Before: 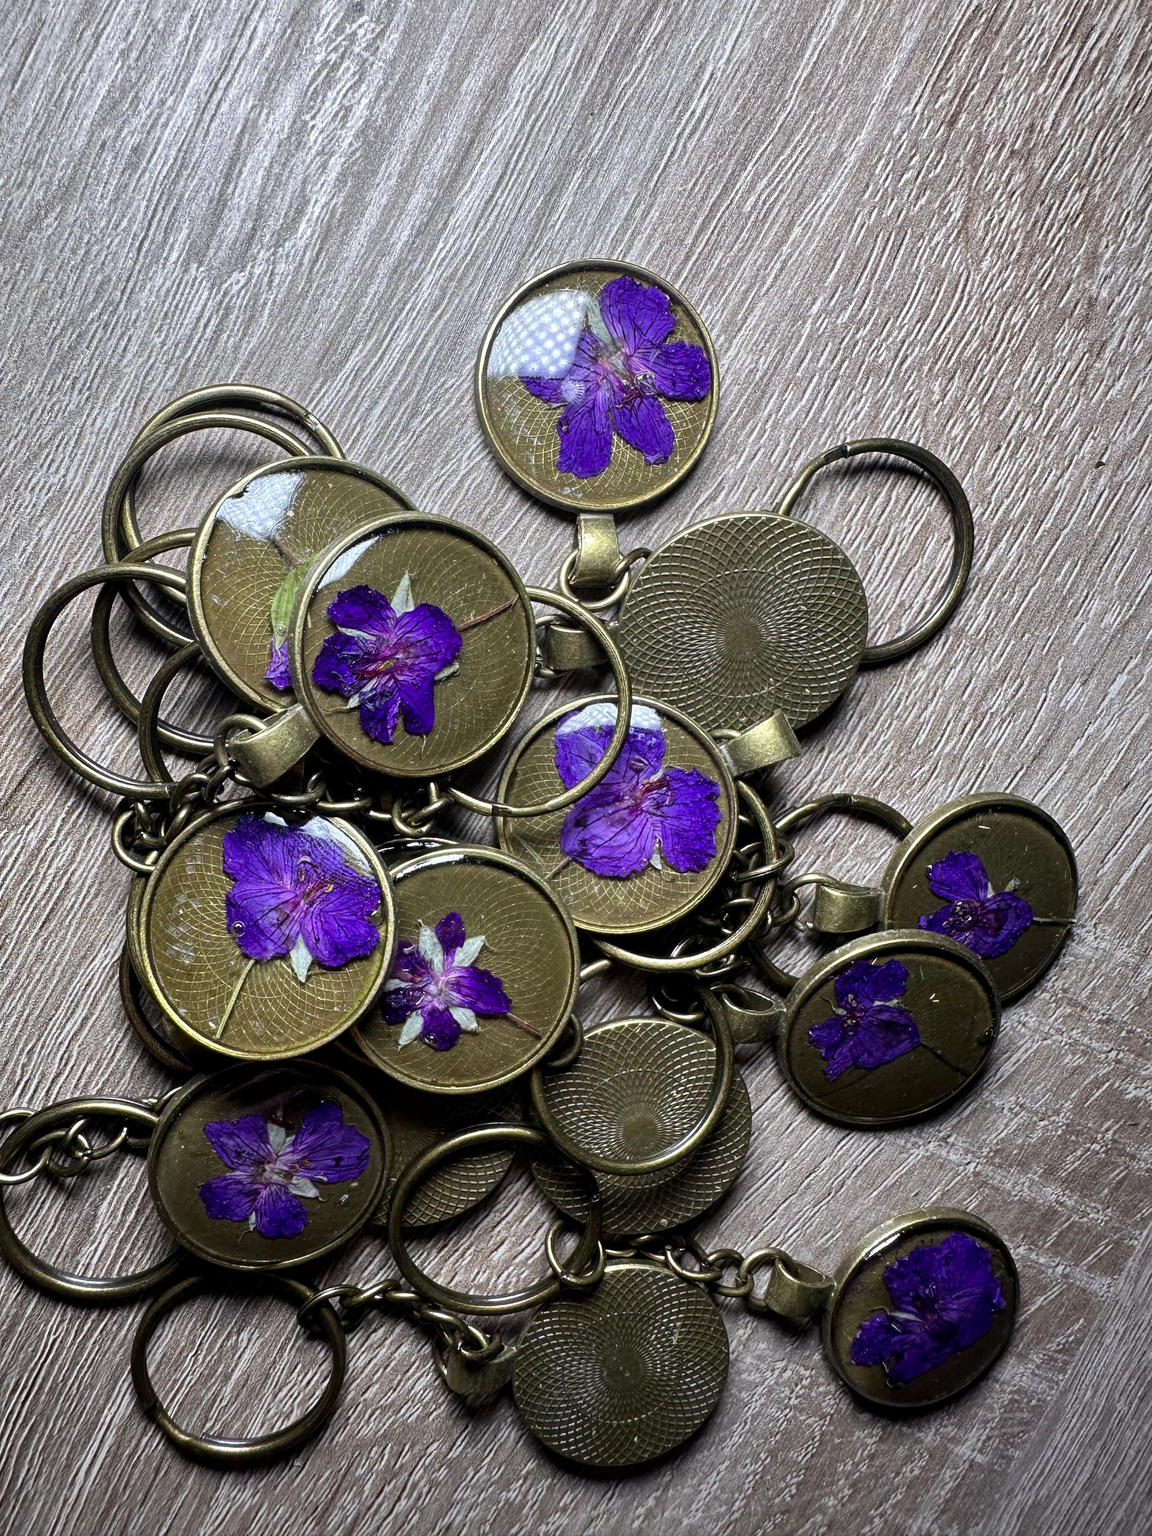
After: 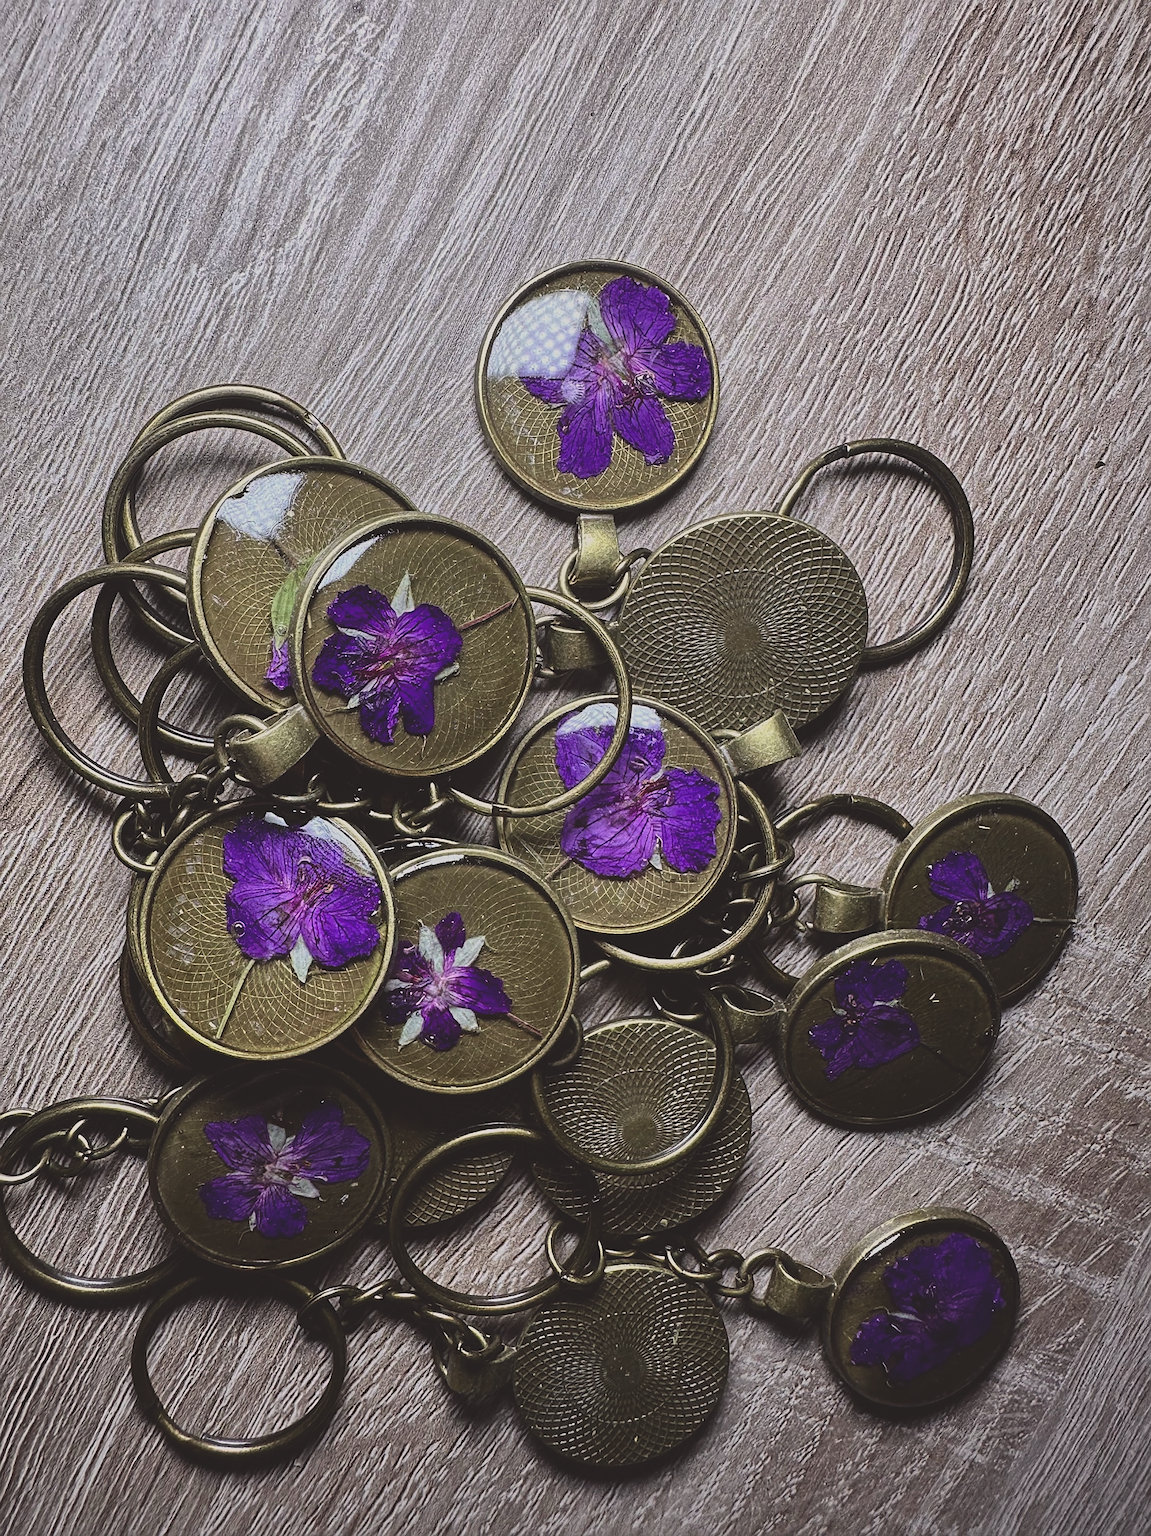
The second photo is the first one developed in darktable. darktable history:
sharpen: on, module defaults
tone curve: curves: ch0 [(0, 0.019) (0.204, 0.162) (0.491, 0.519) (0.748, 0.765) (1, 0.919)]; ch1 [(0, 0) (0.179, 0.173) (0.322, 0.32) (0.442, 0.447) (0.496, 0.504) (0.566, 0.585) (0.761, 0.803) (1, 1)]; ch2 [(0, 0) (0.434, 0.447) (0.483, 0.487) (0.555, 0.563) (0.697, 0.68) (1, 1)], color space Lab, independent channels, preserve colors none
exposure: black level correction -0.036, exposure -0.497 EV, compensate highlight preservation false
